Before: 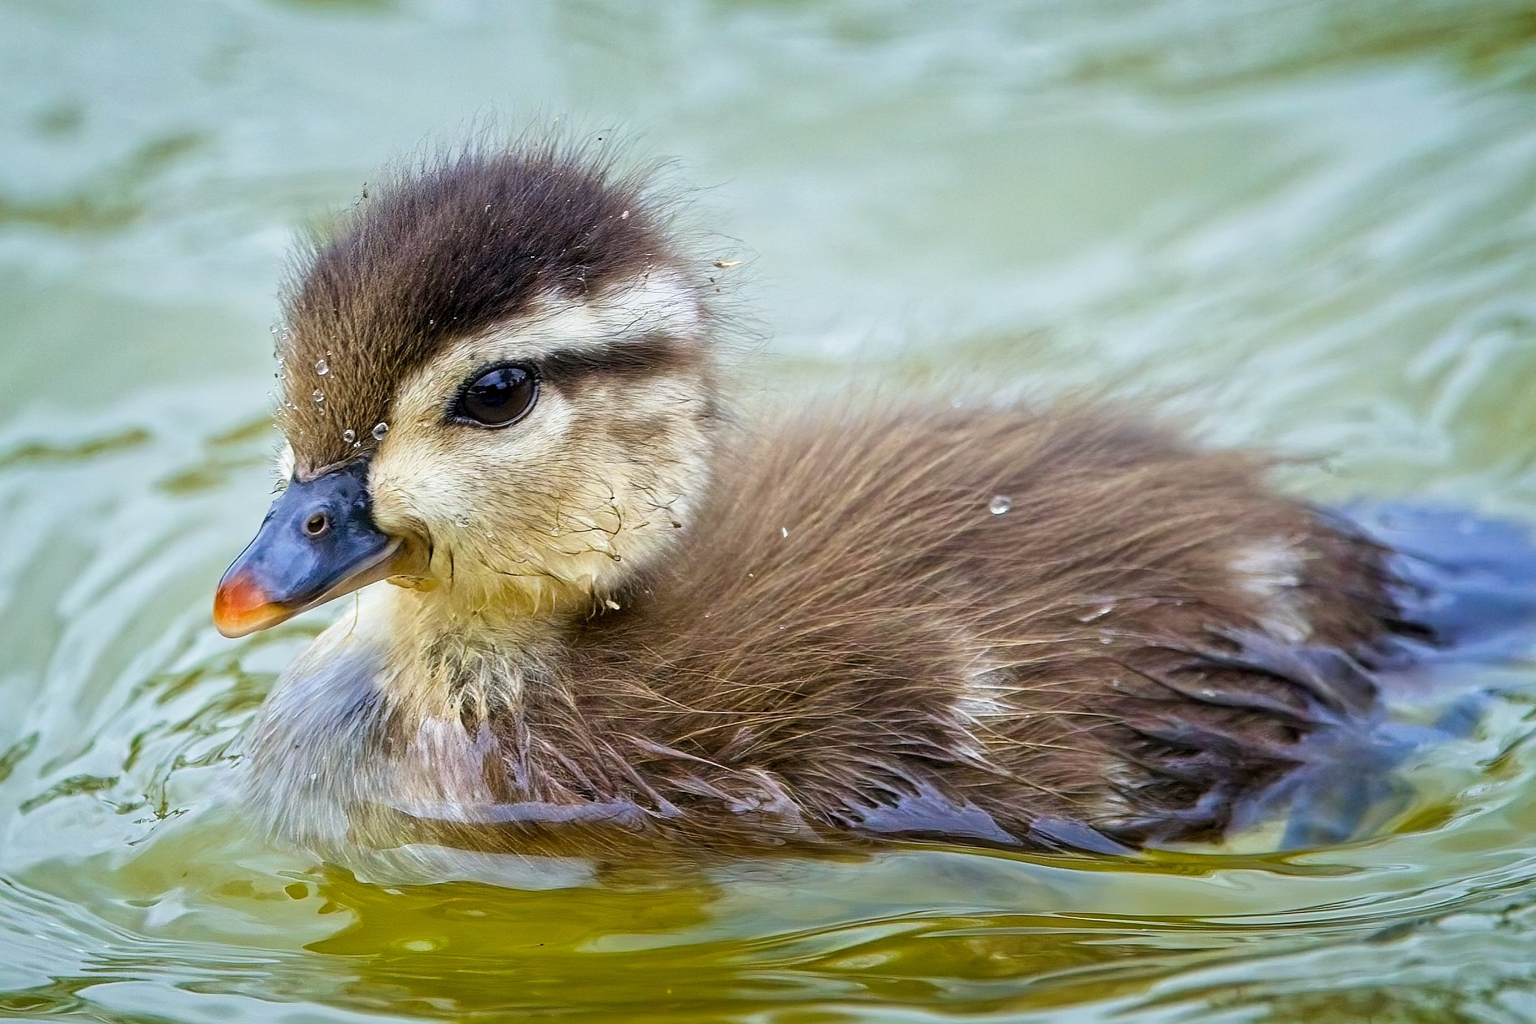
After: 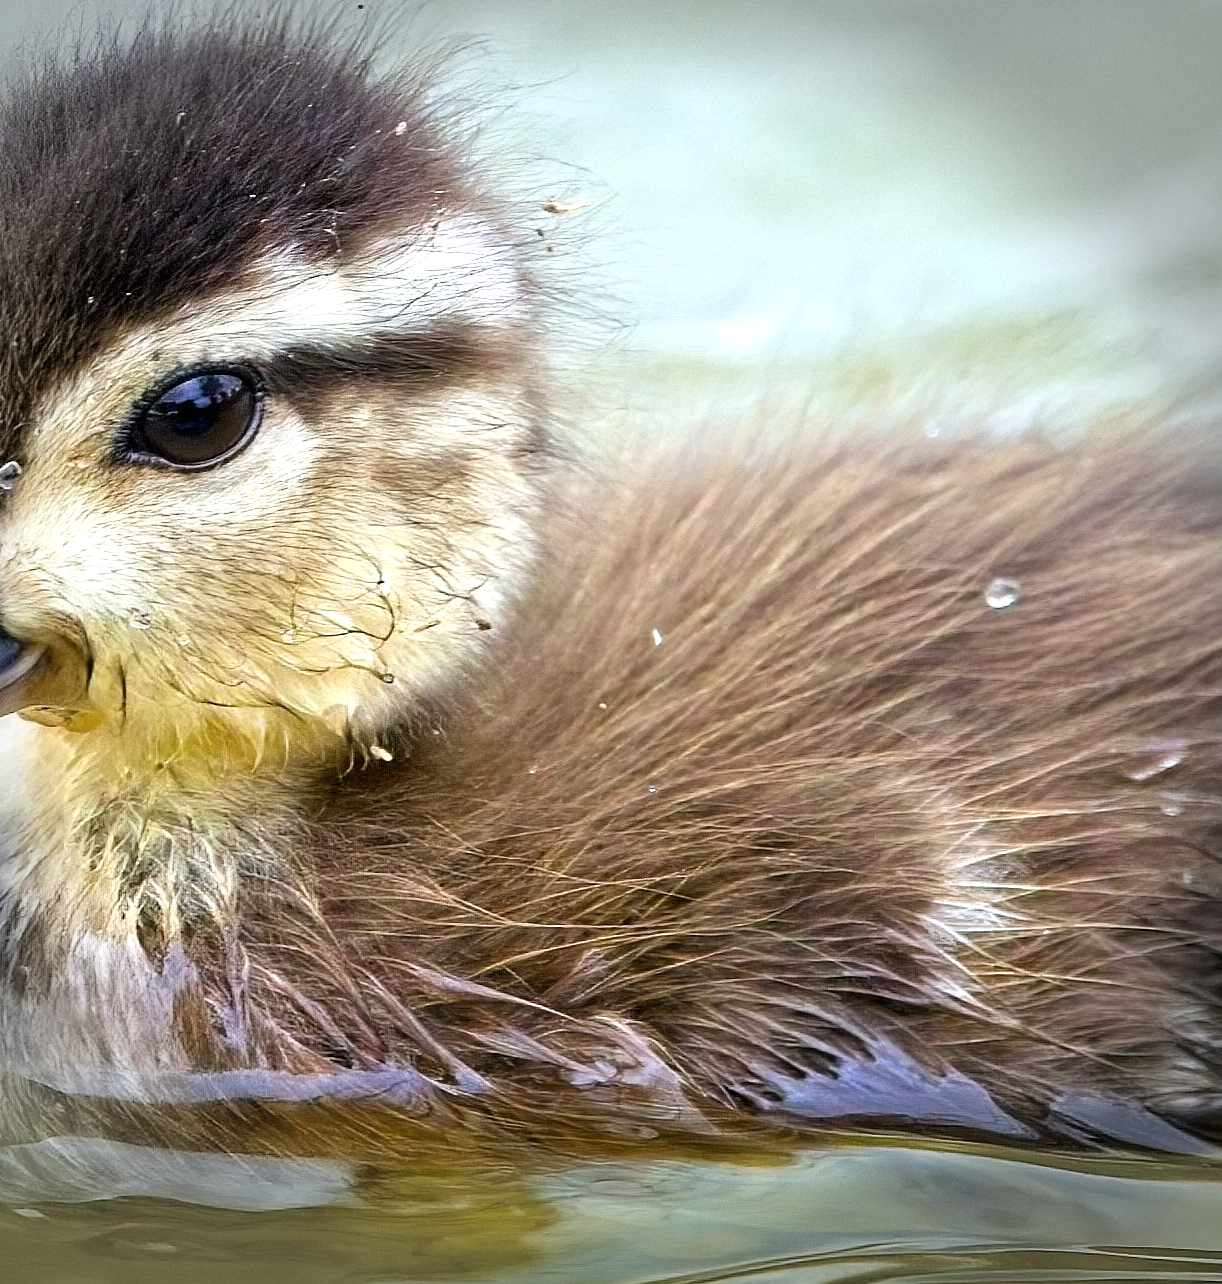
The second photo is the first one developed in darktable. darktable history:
vignetting: fall-off radius 31.18%, dithering 8-bit output
exposure: black level correction 0, exposure 0.5 EV, compensate highlight preservation false
crop and rotate: angle 0.01°, left 24.44%, top 13.185%, right 25.909%, bottom 8.539%
